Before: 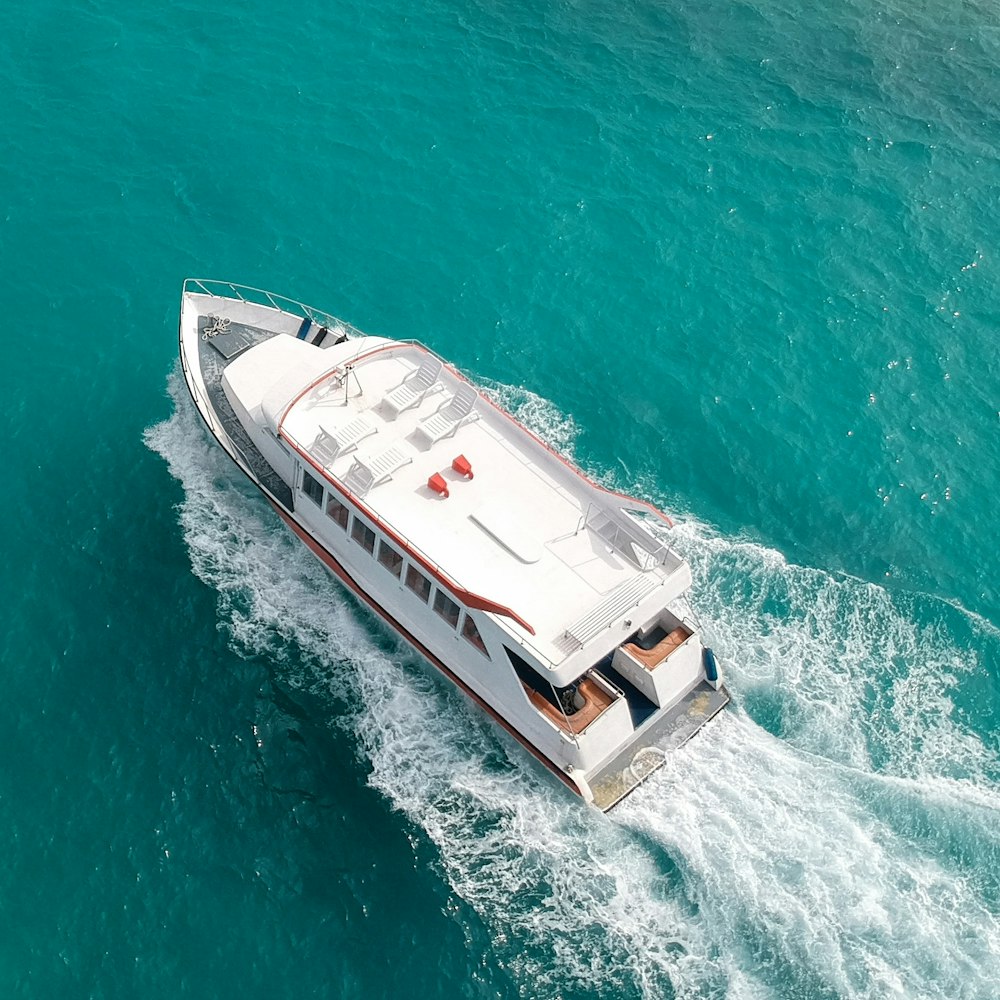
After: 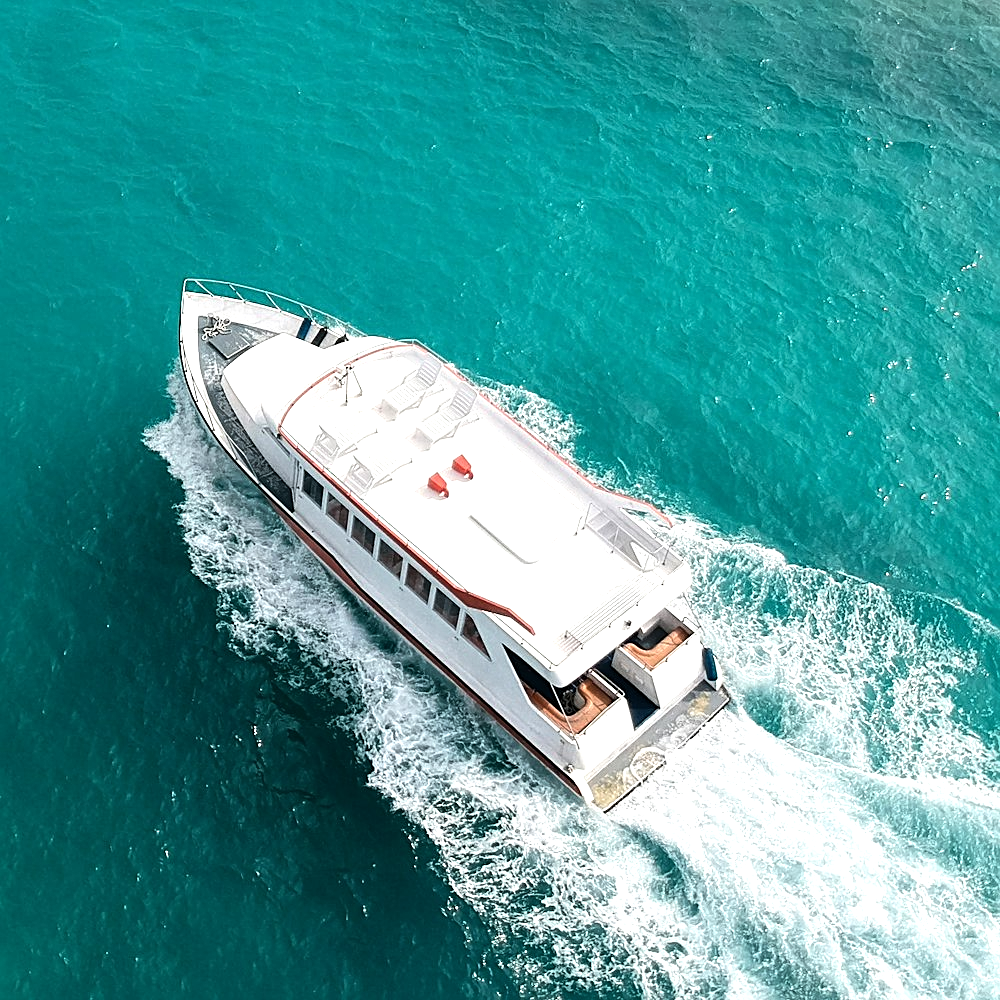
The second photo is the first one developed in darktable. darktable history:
sharpen: radius 2.211, amount 0.384, threshold 0.209
tone equalizer: -8 EV -0.731 EV, -7 EV -0.707 EV, -6 EV -0.633 EV, -5 EV -0.38 EV, -3 EV 0.403 EV, -2 EV 0.6 EV, -1 EV 0.682 EV, +0 EV 0.777 EV, edges refinement/feathering 500, mask exposure compensation -1.57 EV, preserve details no
